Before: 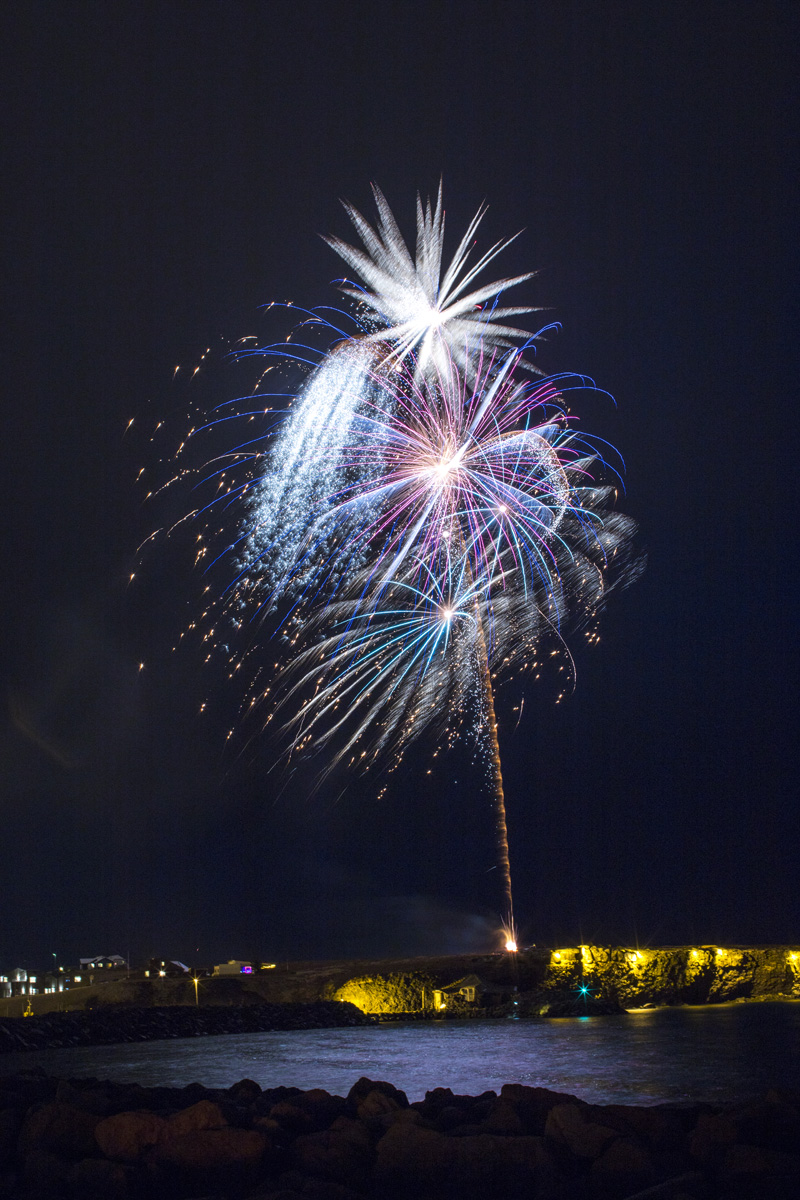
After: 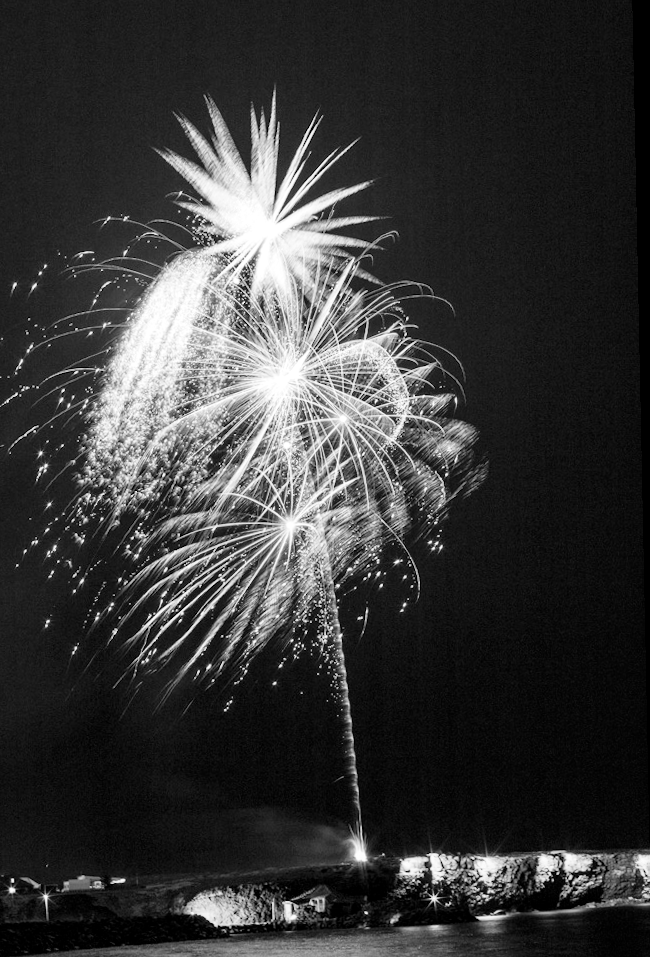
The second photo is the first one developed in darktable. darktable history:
crop and rotate: left 20.74%, top 7.912%, right 0.375%, bottom 13.378%
monochrome: on, module defaults
rotate and perspective: rotation -1.17°, automatic cropping off
exposure: exposure 1.2 EV, compensate highlight preservation false
filmic rgb: hardness 4.17
contrast brightness saturation: contrast 0.1, brightness 0.02, saturation 0.02
local contrast: mode bilateral grid, contrast 20, coarseness 50, detail 120%, midtone range 0.2
